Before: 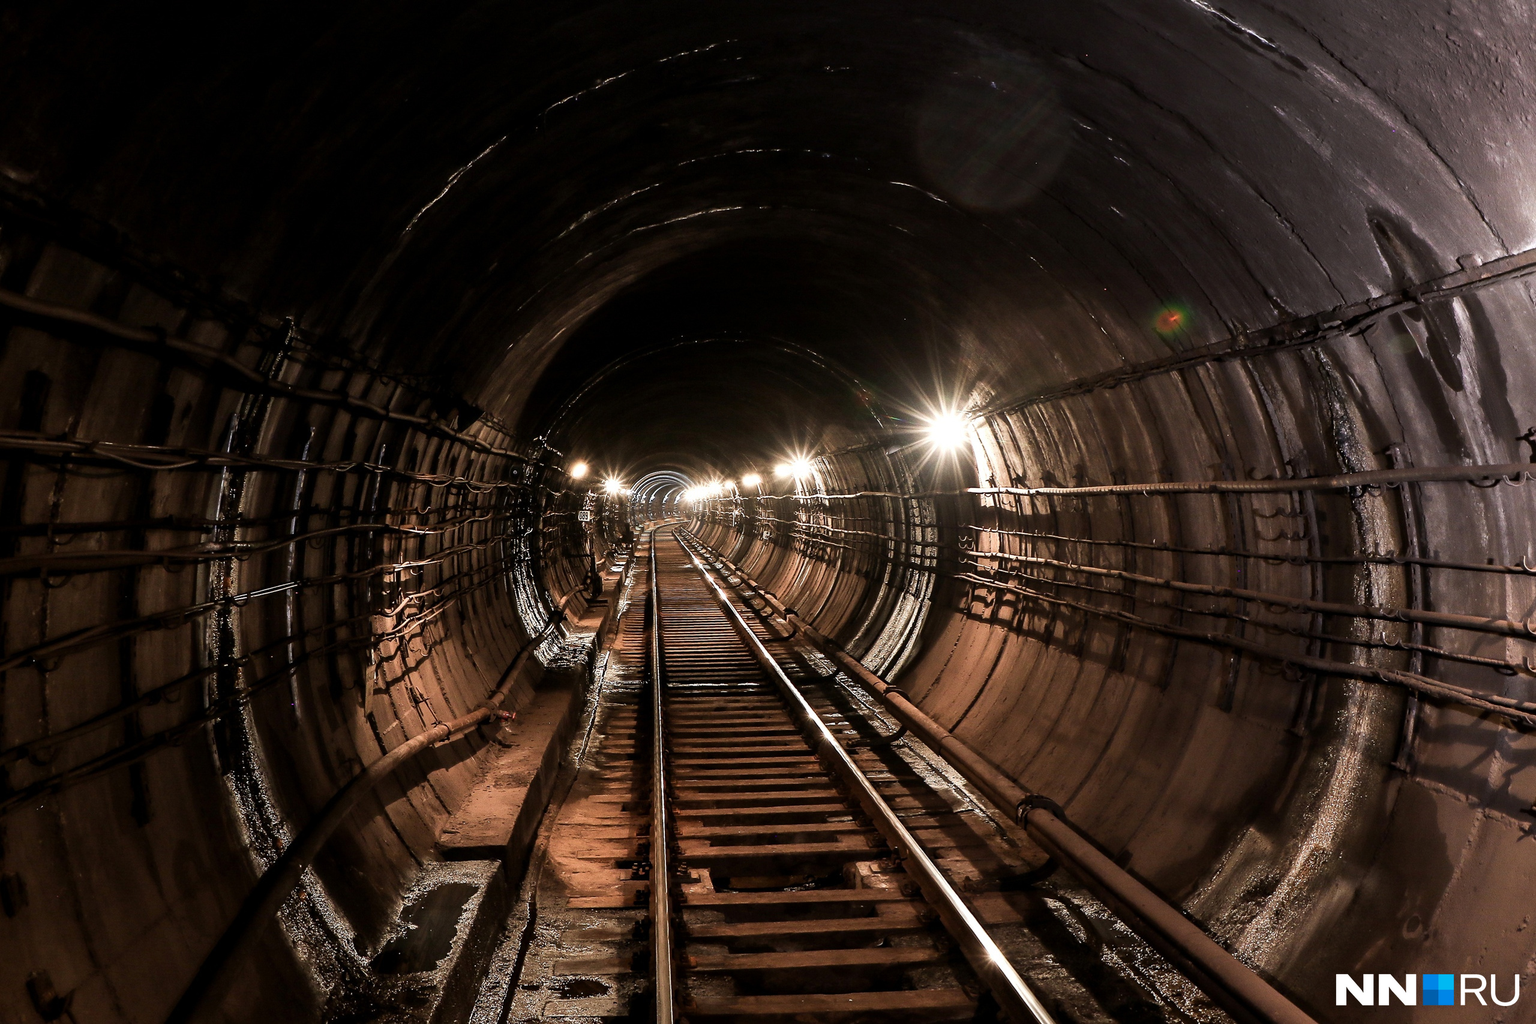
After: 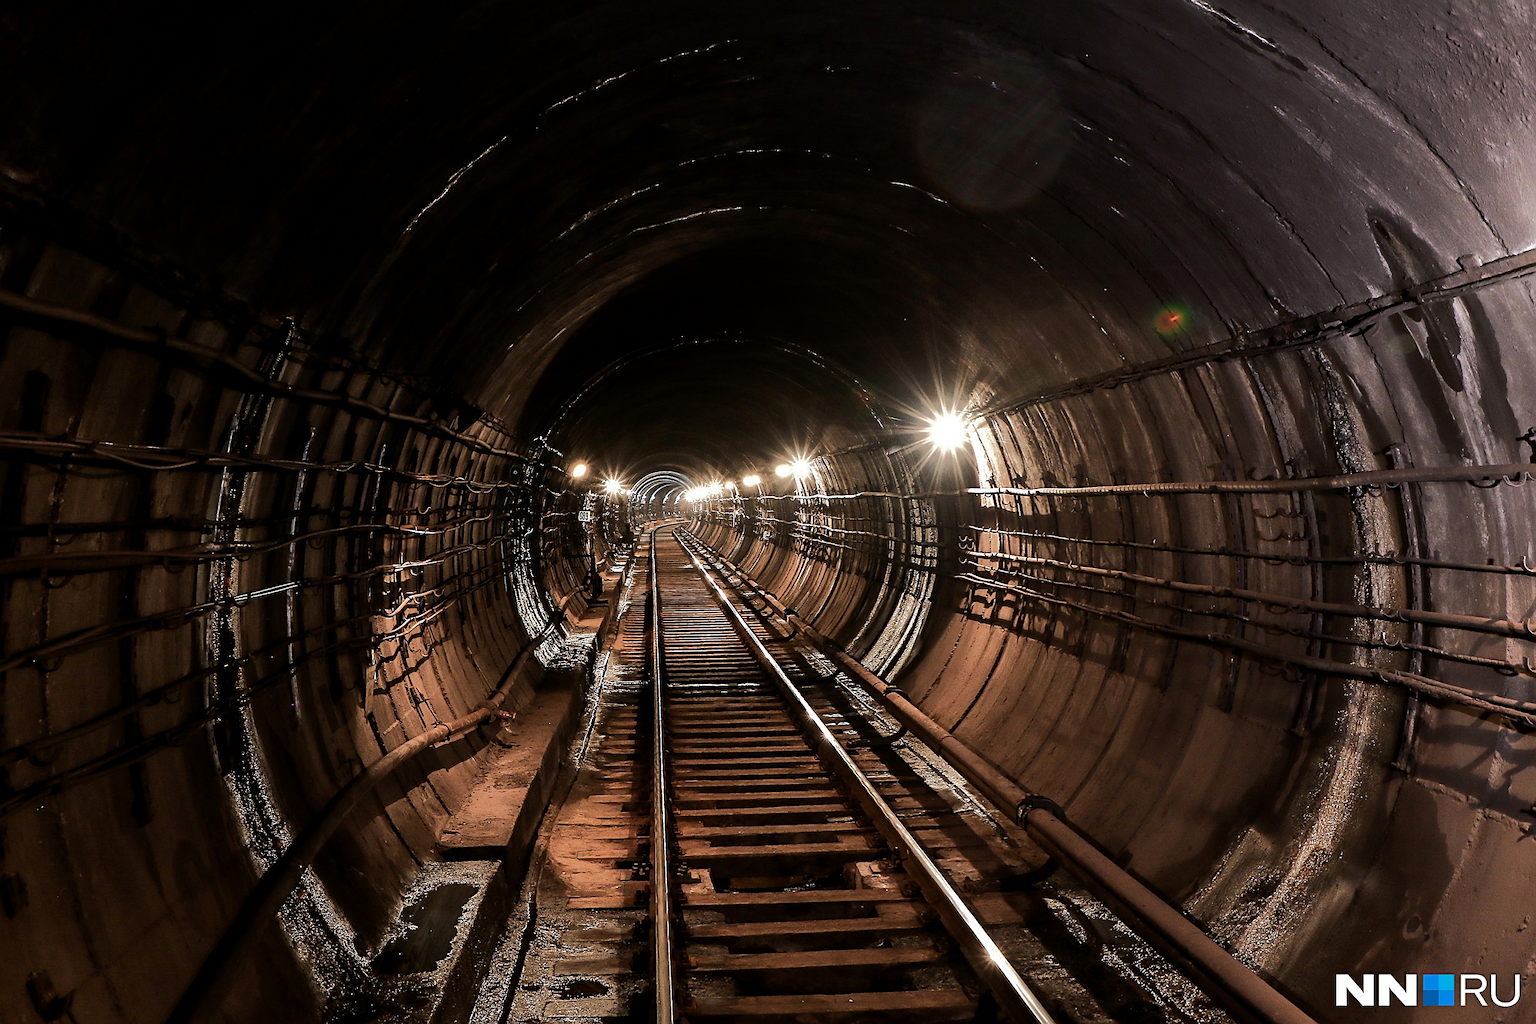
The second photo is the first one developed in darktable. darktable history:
sharpen: on, module defaults
shadows and highlights: shadows -18.57, highlights -73.47
